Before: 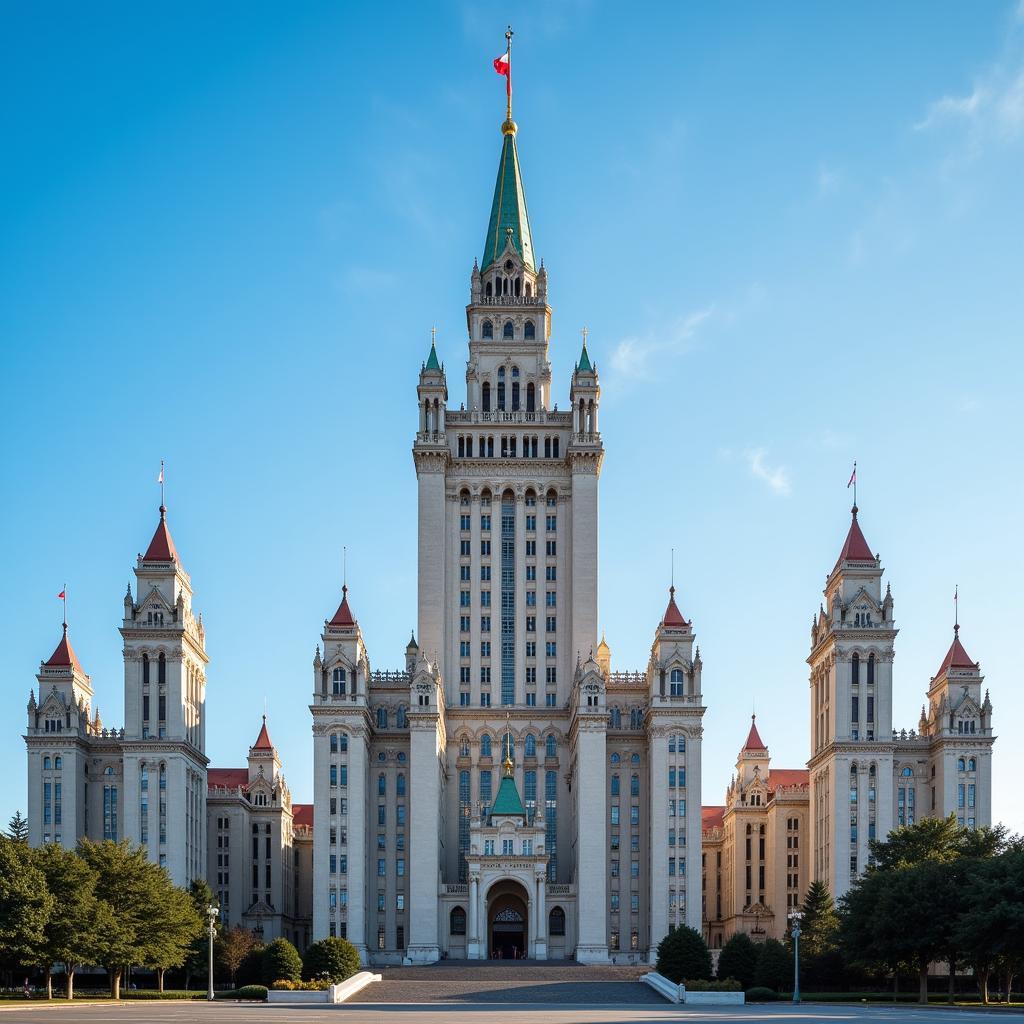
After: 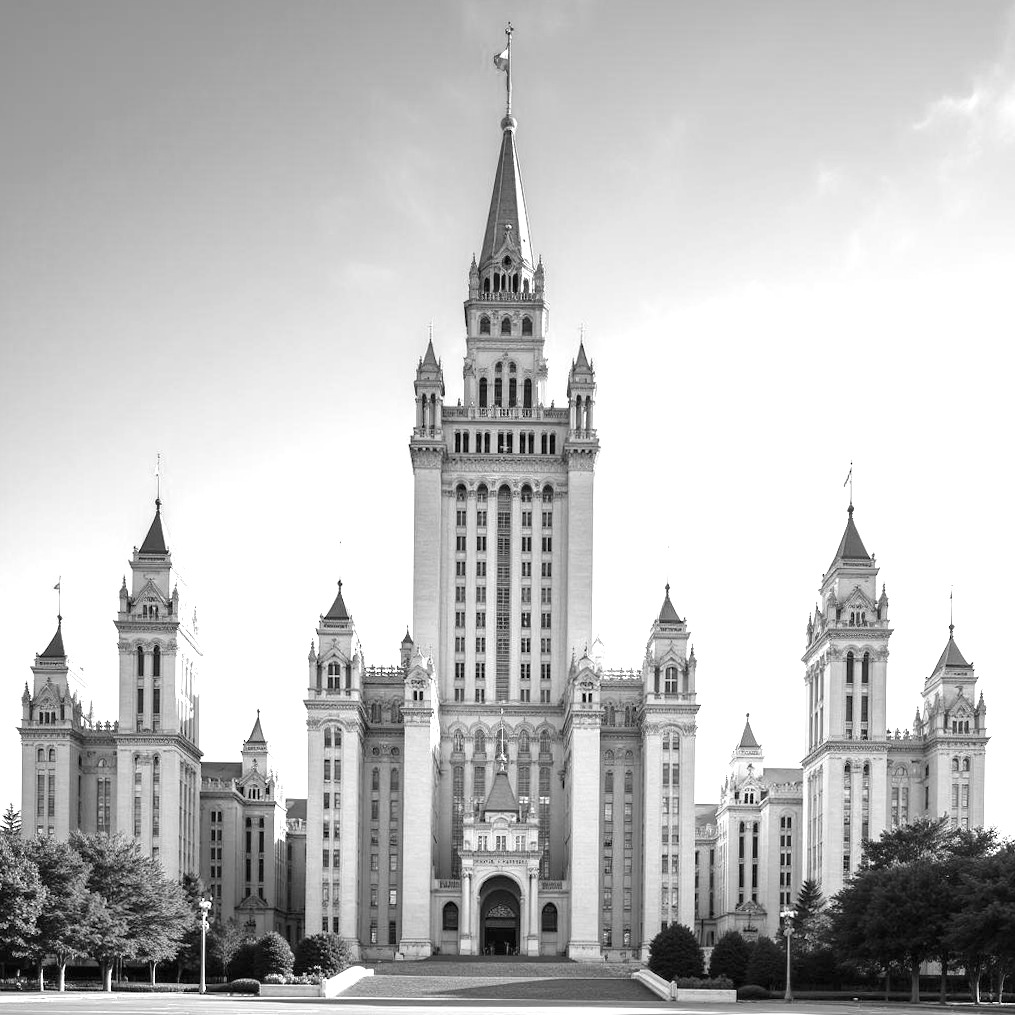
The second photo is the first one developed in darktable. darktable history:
monochrome: size 1
white balance: red 1.004, blue 1.024
crop and rotate: angle -0.5°
exposure: black level correction 0, exposure 1.35 EV, compensate exposure bias true, compensate highlight preservation false
graduated density: on, module defaults
